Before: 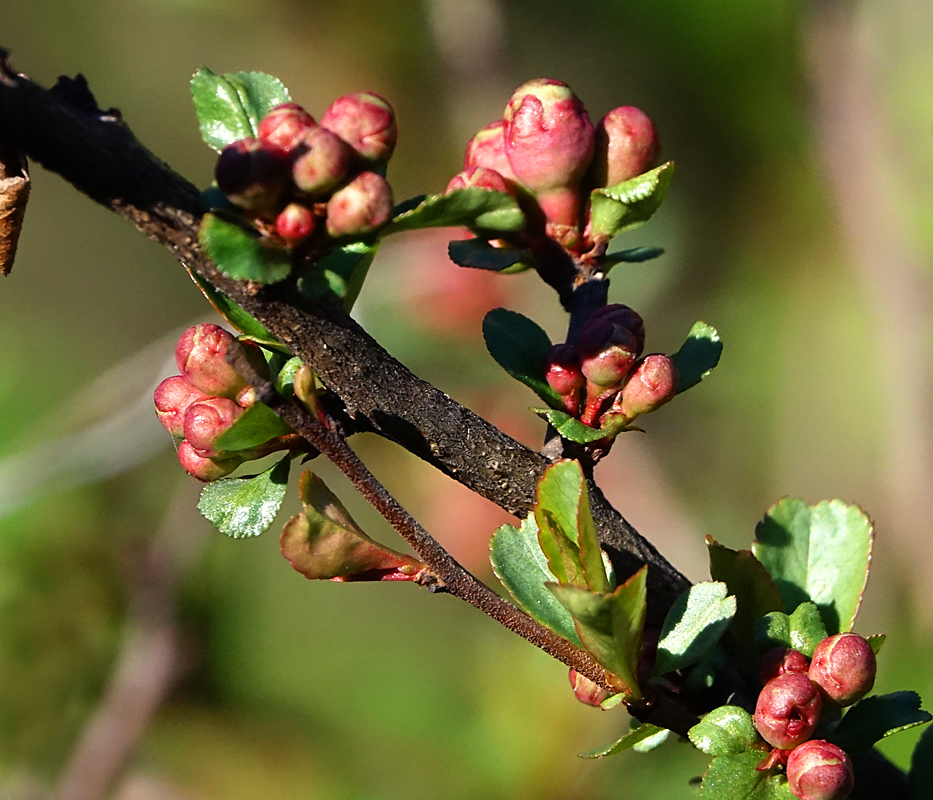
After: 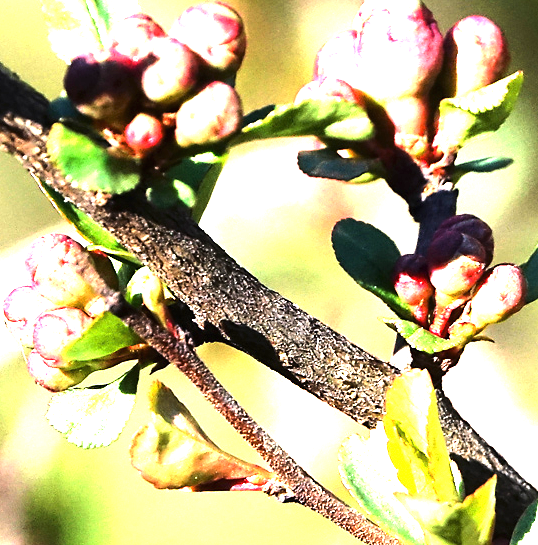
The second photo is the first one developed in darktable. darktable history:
crop: left 16.202%, top 11.262%, right 26.11%, bottom 20.602%
exposure: black level correction 0, exposure 2.167 EV, compensate highlight preservation false
tone equalizer: -8 EV -1.09 EV, -7 EV -0.991 EV, -6 EV -0.835 EV, -5 EV -0.57 EV, -3 EV 0.557 EV, -2 EV 0.852 EV, -1 EV 0.991 EV, +0 EV 1.06 EV, edges refinement/feathering 500, mask exposure compensation -1.57 EV, preserve details no
